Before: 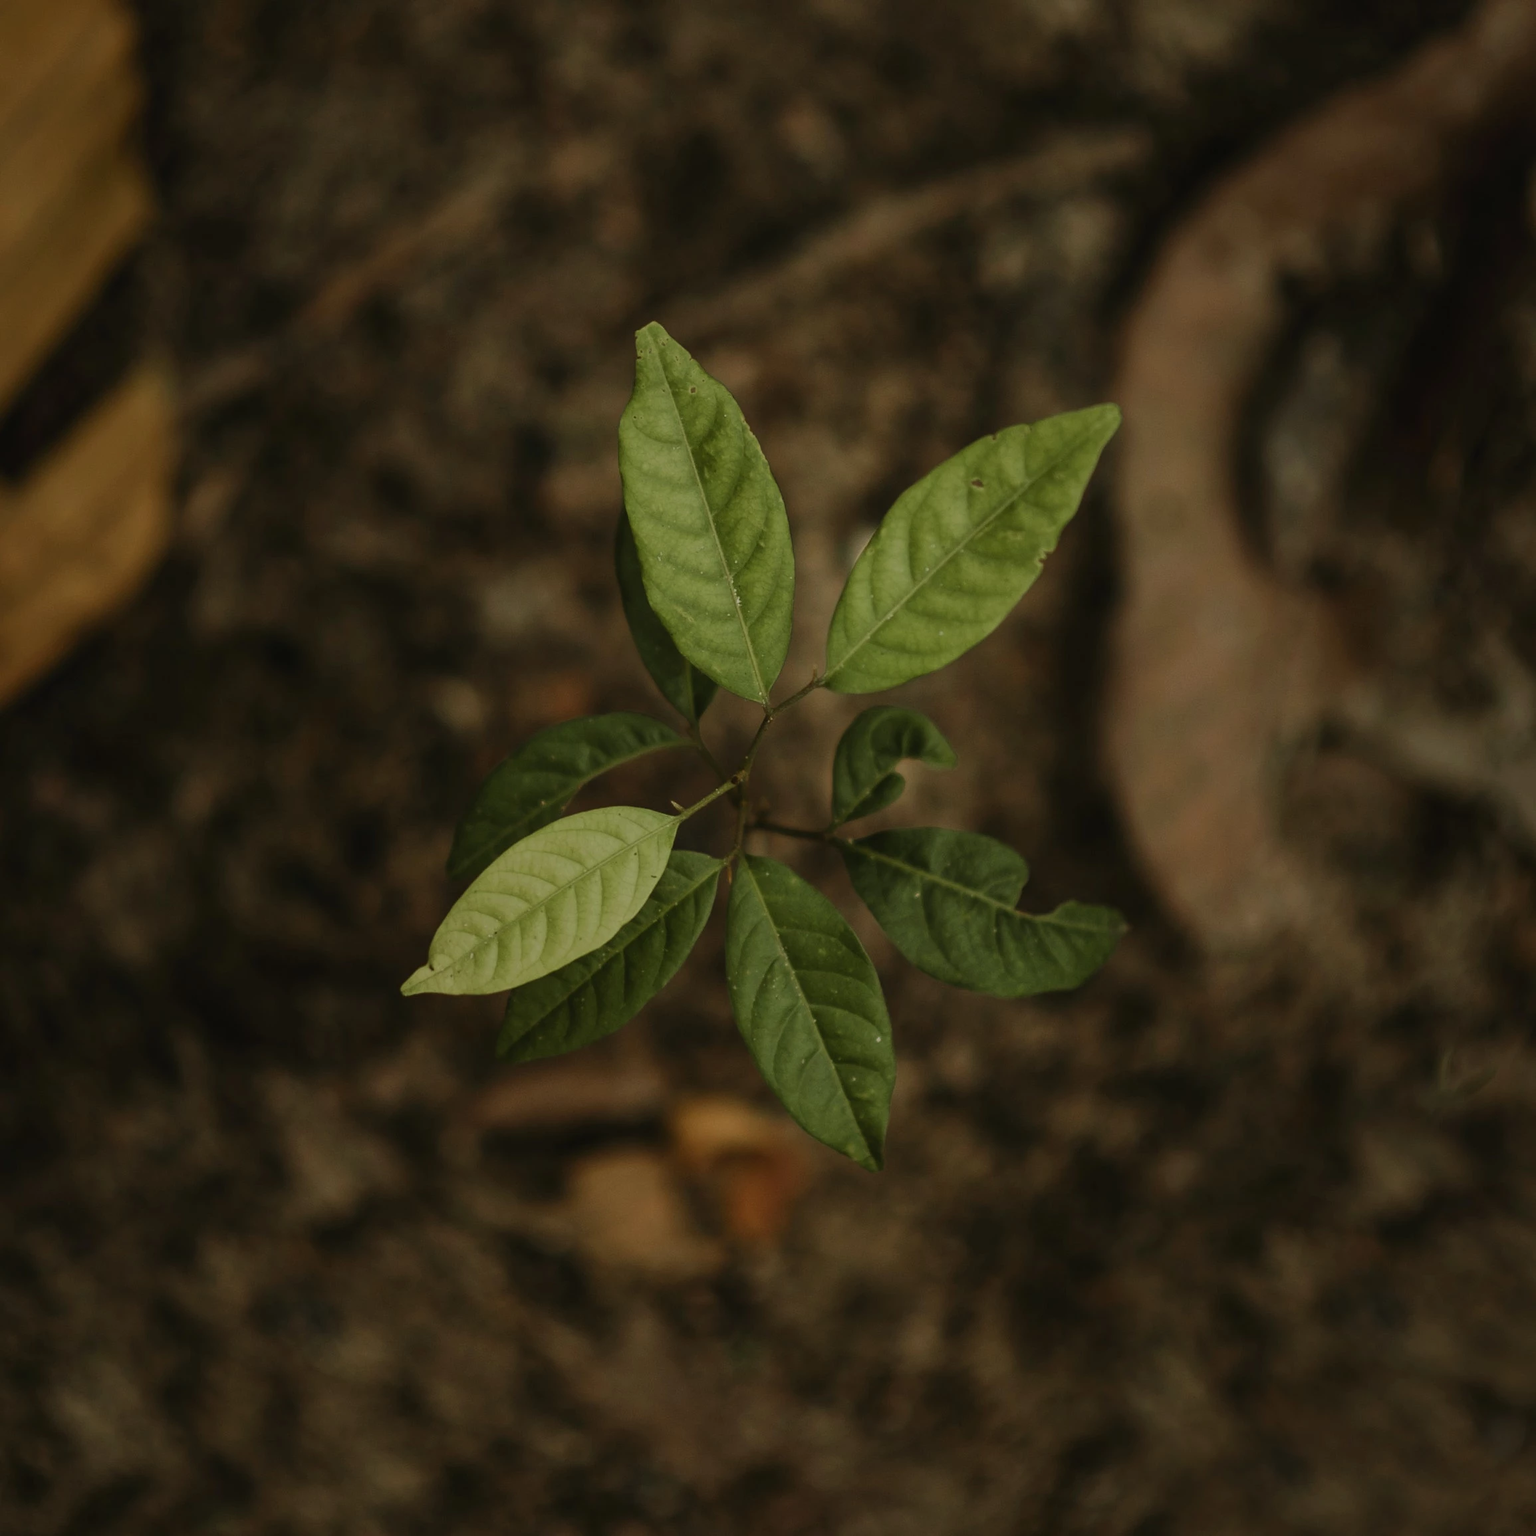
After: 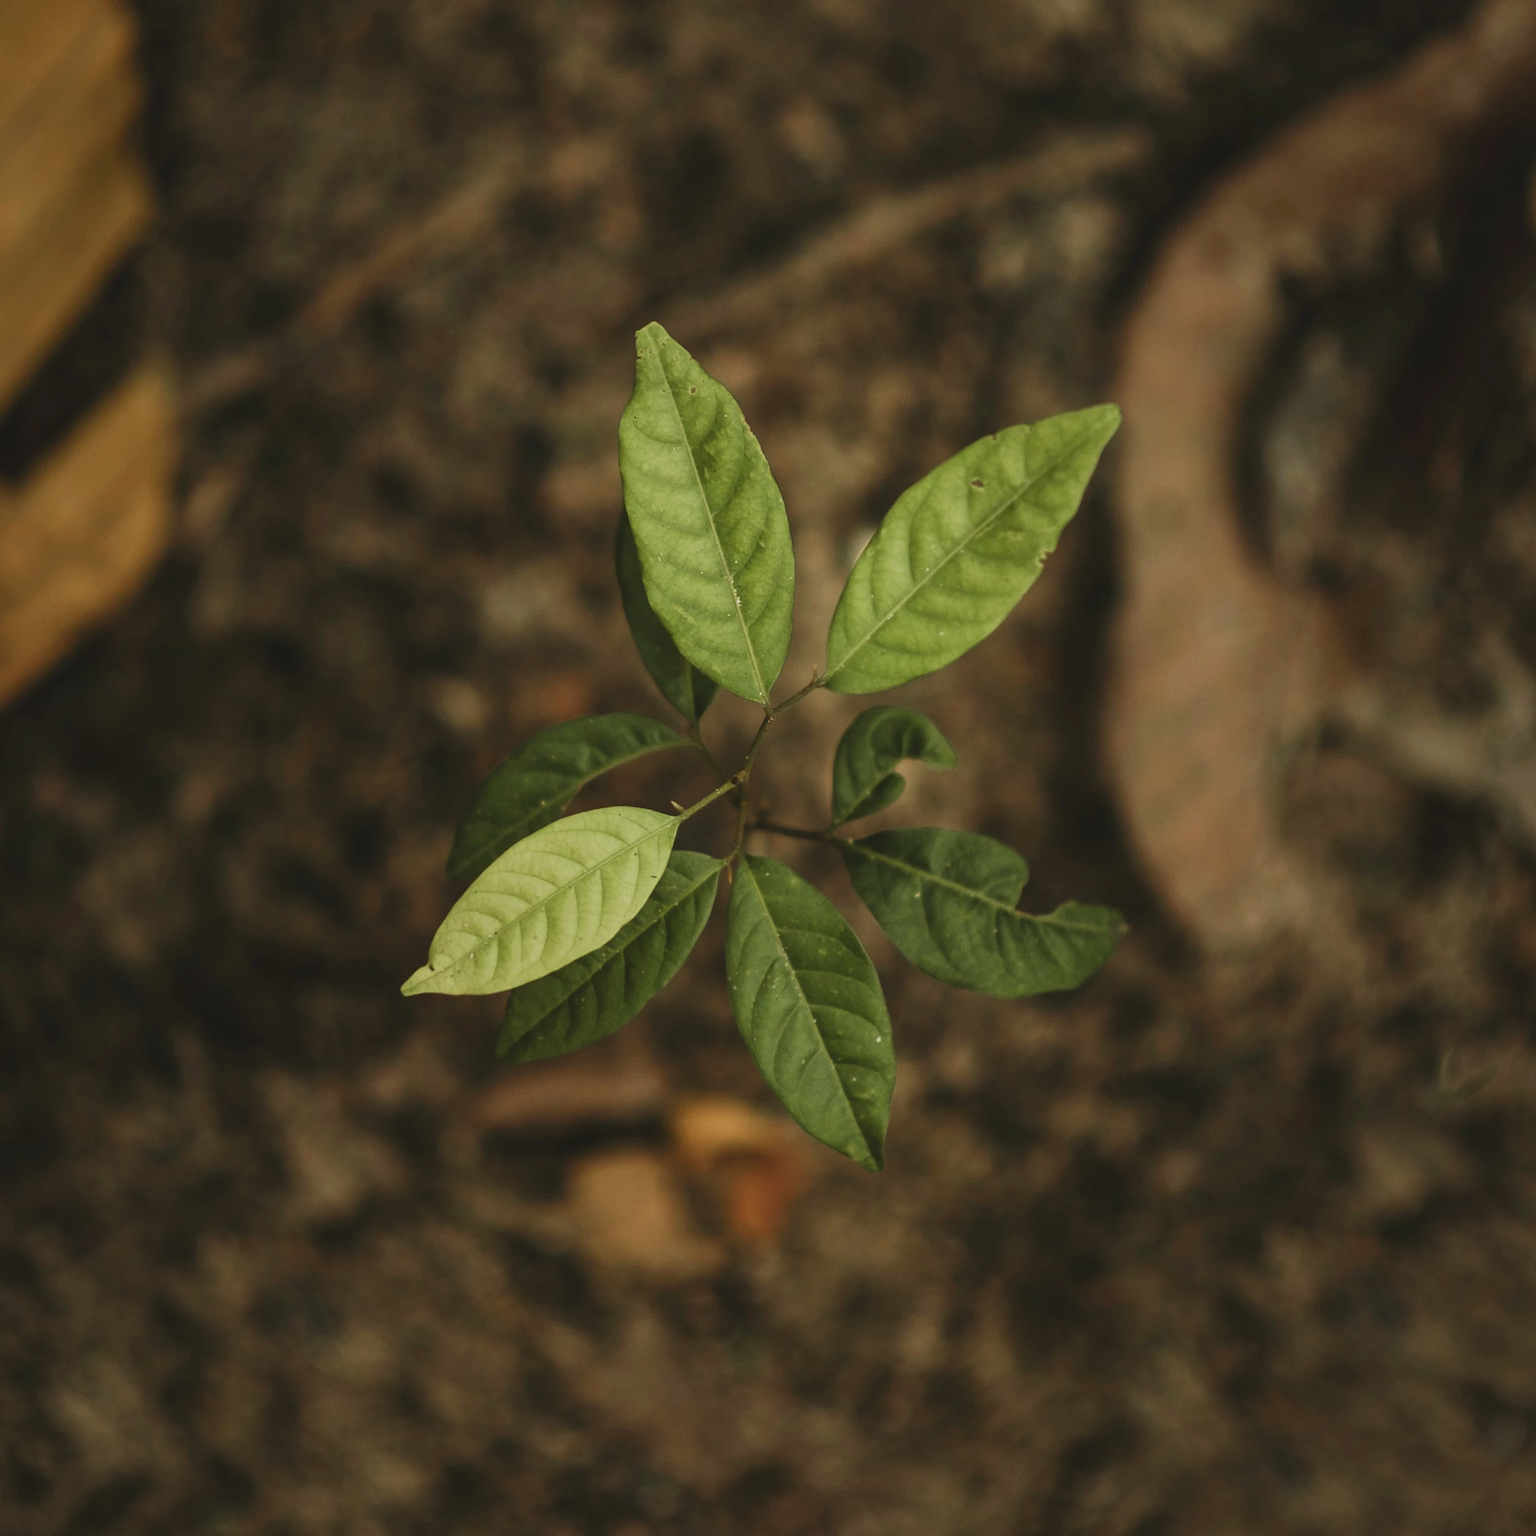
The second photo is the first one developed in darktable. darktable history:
exposure: black level correction -0.002, exposure 0.712 EV, compensate highlight preservation false
